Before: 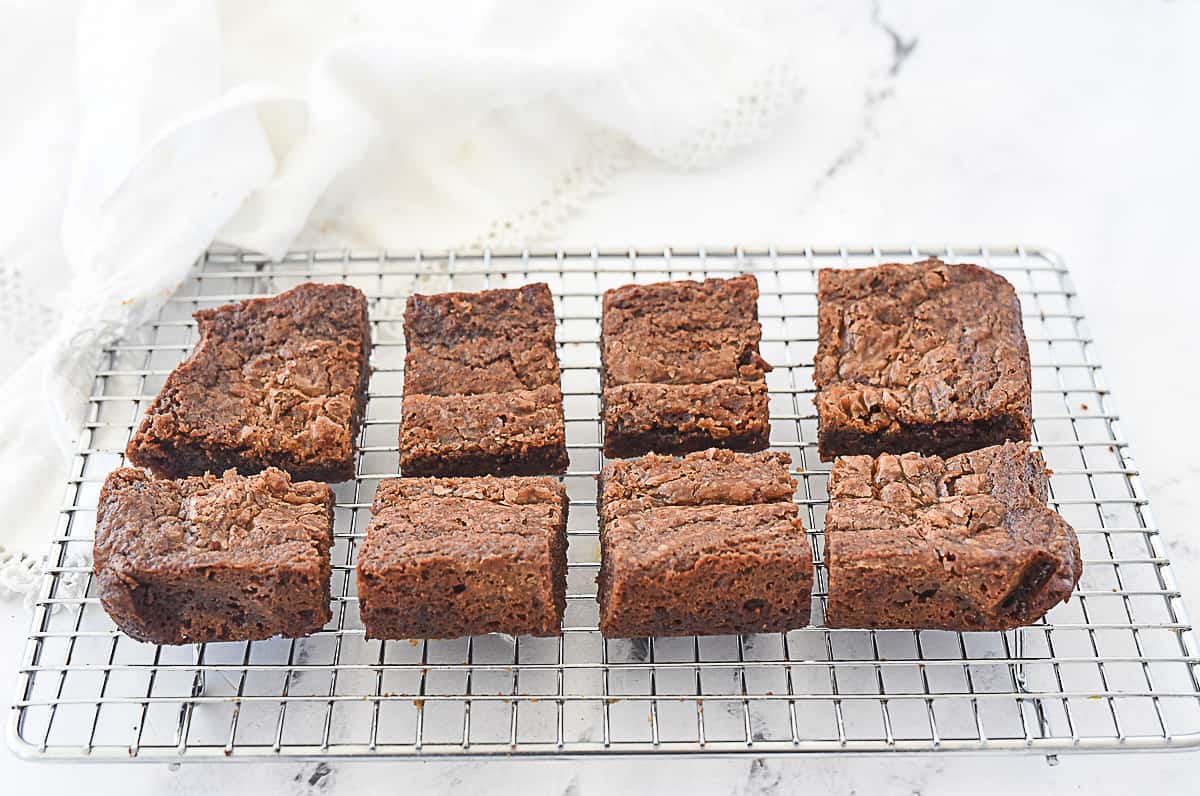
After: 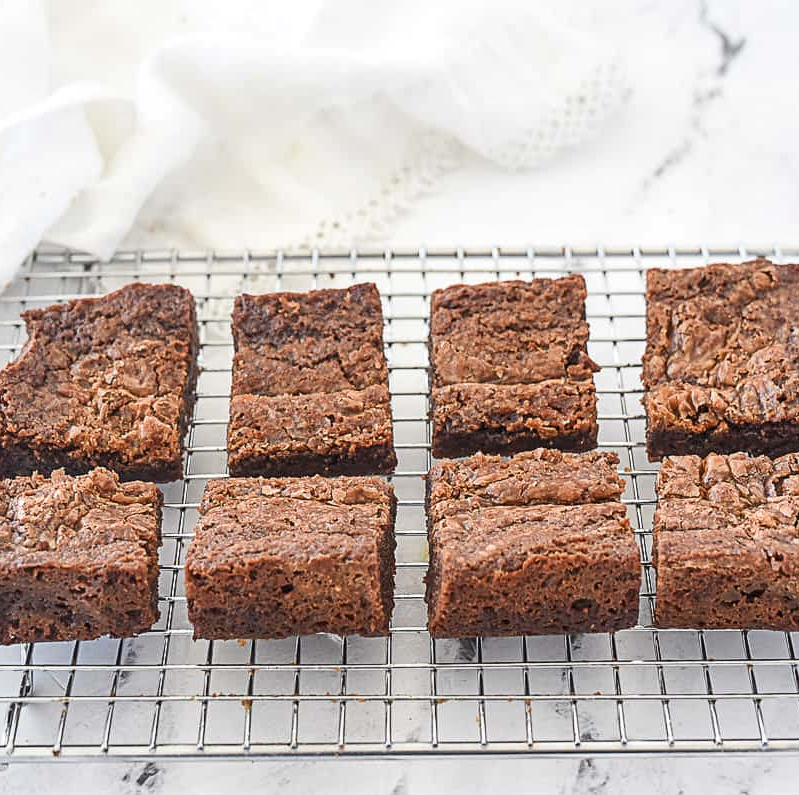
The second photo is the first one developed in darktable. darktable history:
local contrast: on, module defaults
crop and rotate: left 14.385%, right 18.948%
